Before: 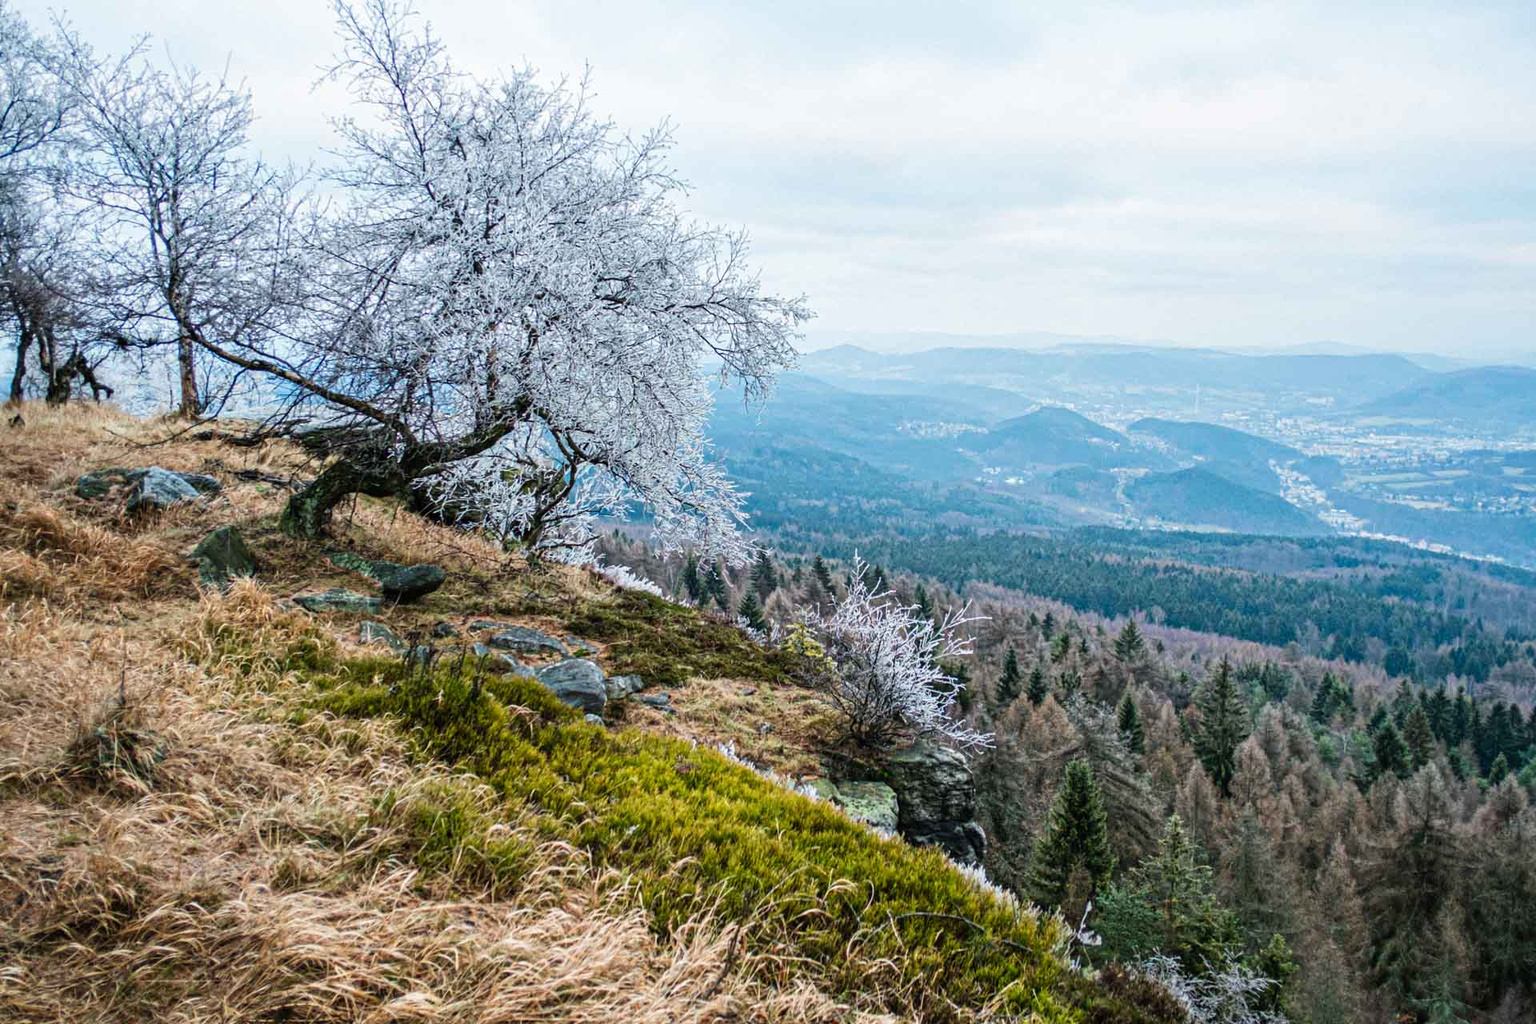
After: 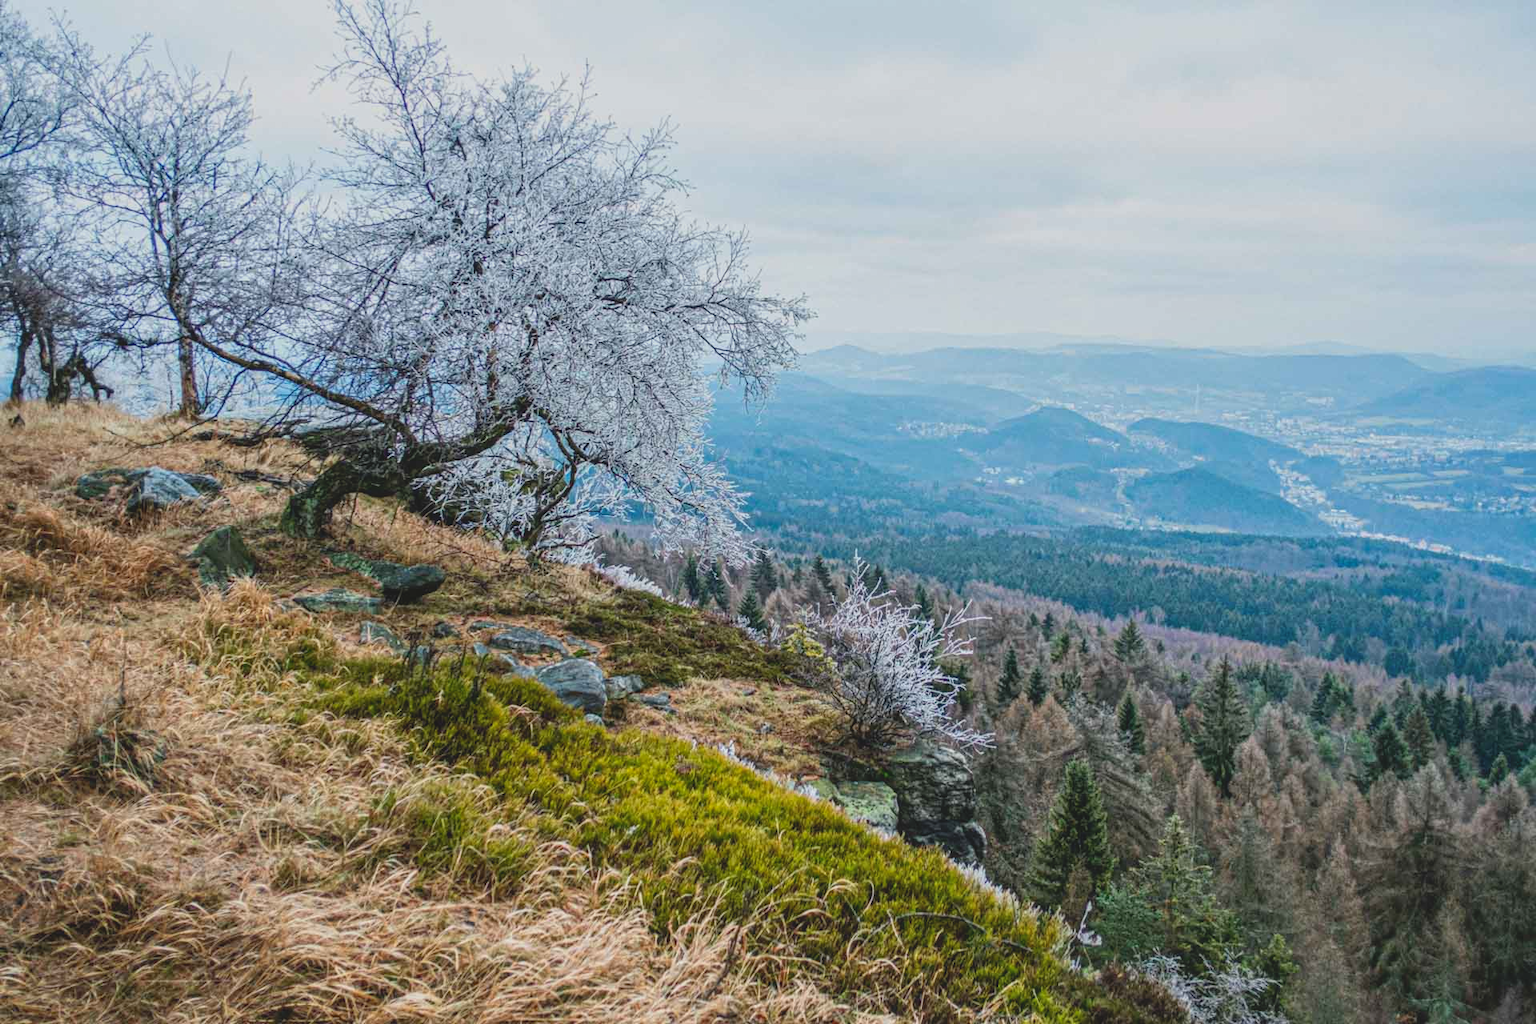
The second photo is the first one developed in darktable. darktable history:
contrast brightness saturation: contrast -0.28
local contrast: on, module defaults
